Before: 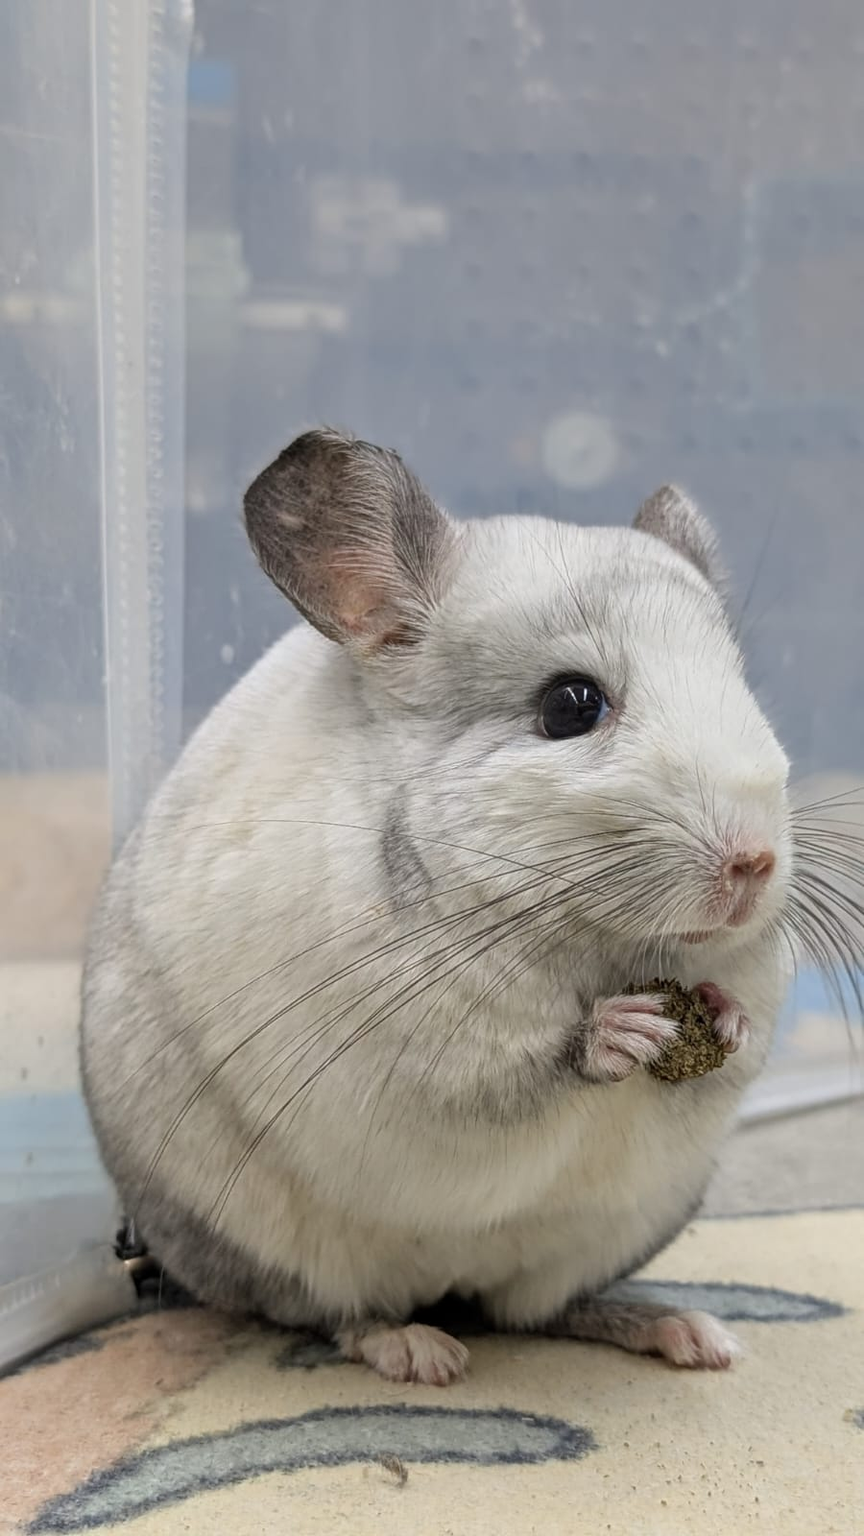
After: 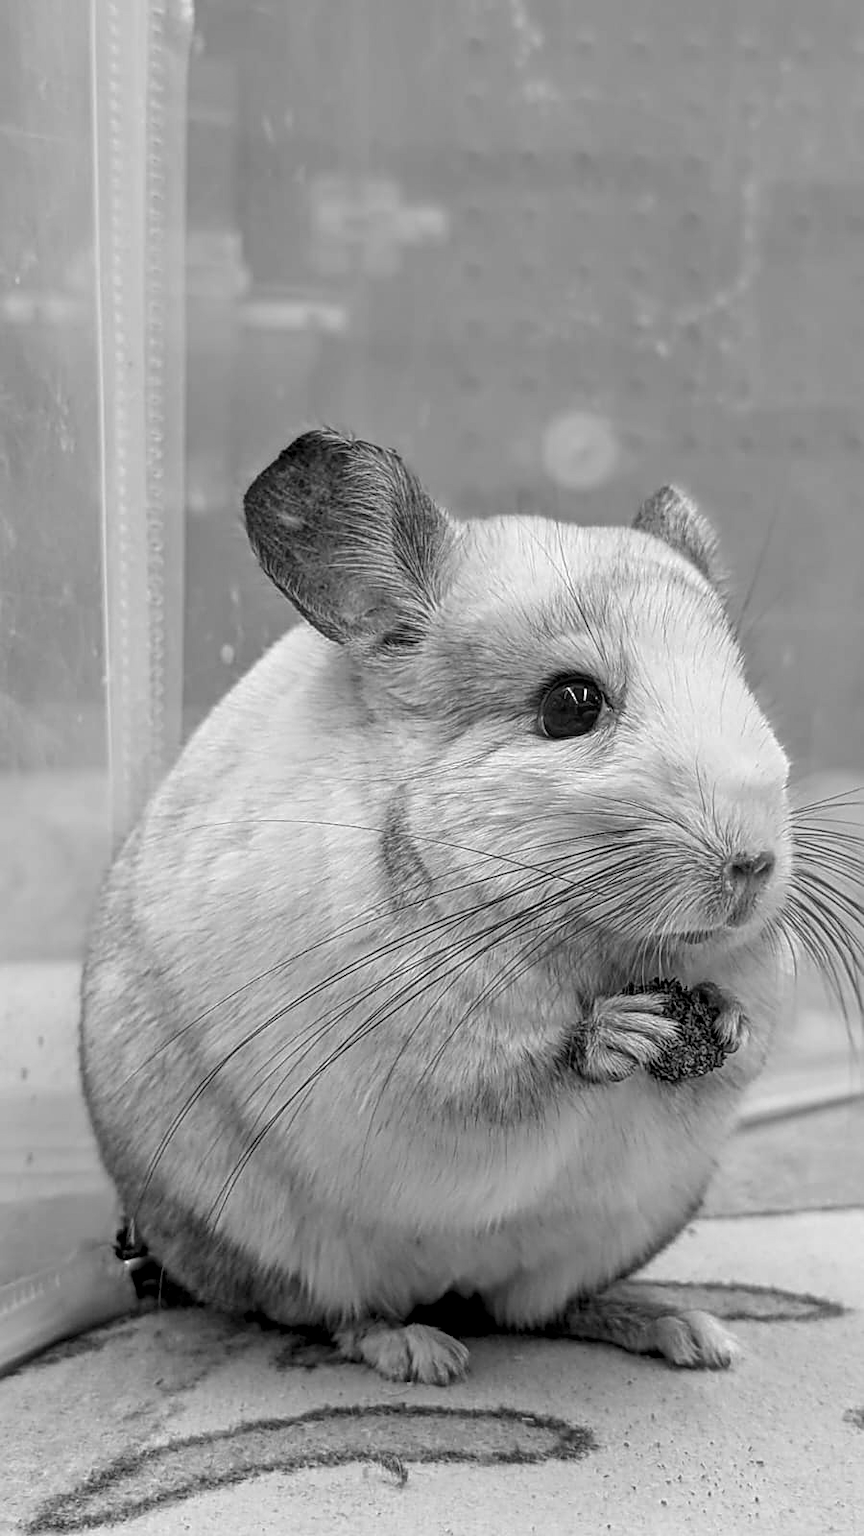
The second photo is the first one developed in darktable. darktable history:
color correction: highlights a* 2.72, highlights b* 22.8
levels: levels [0.026, 0.507, 0.987]
local contrast: on, module defaults
monochrome: a -3.63, b -0.465
sharpen: on, module defaults
